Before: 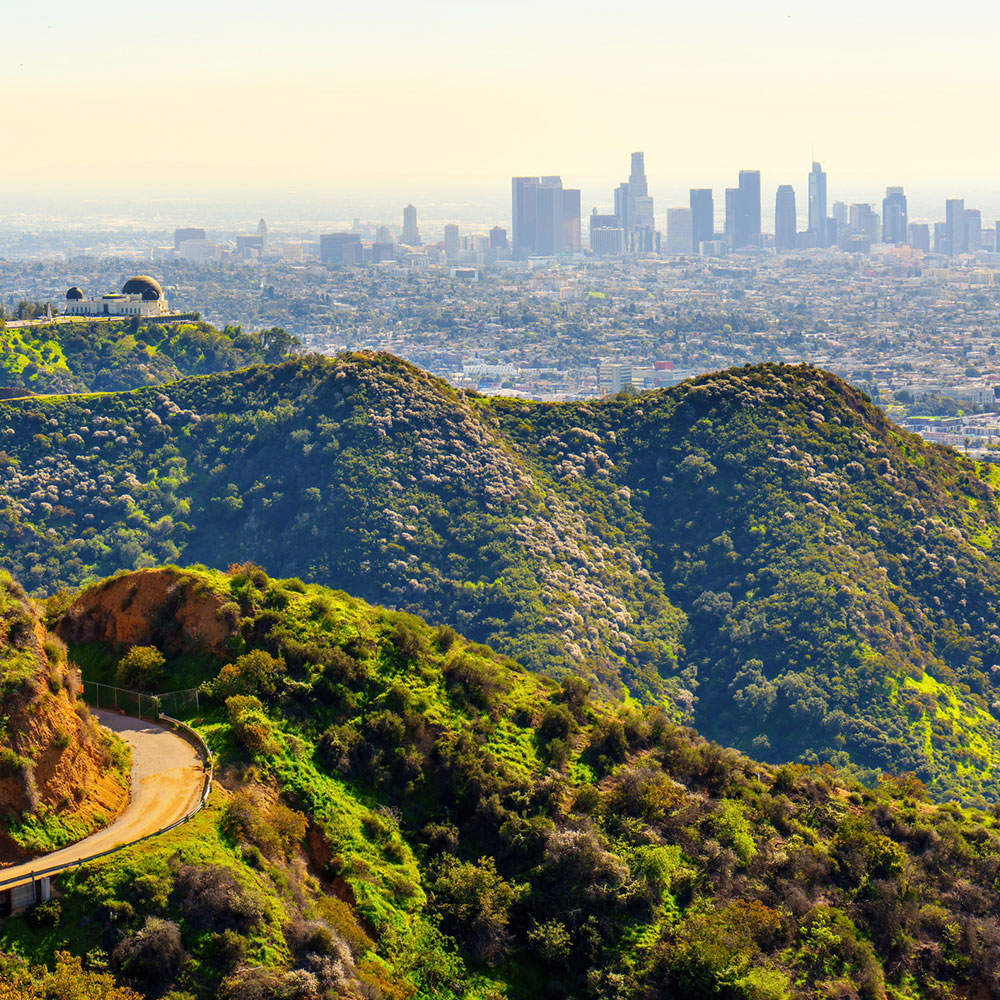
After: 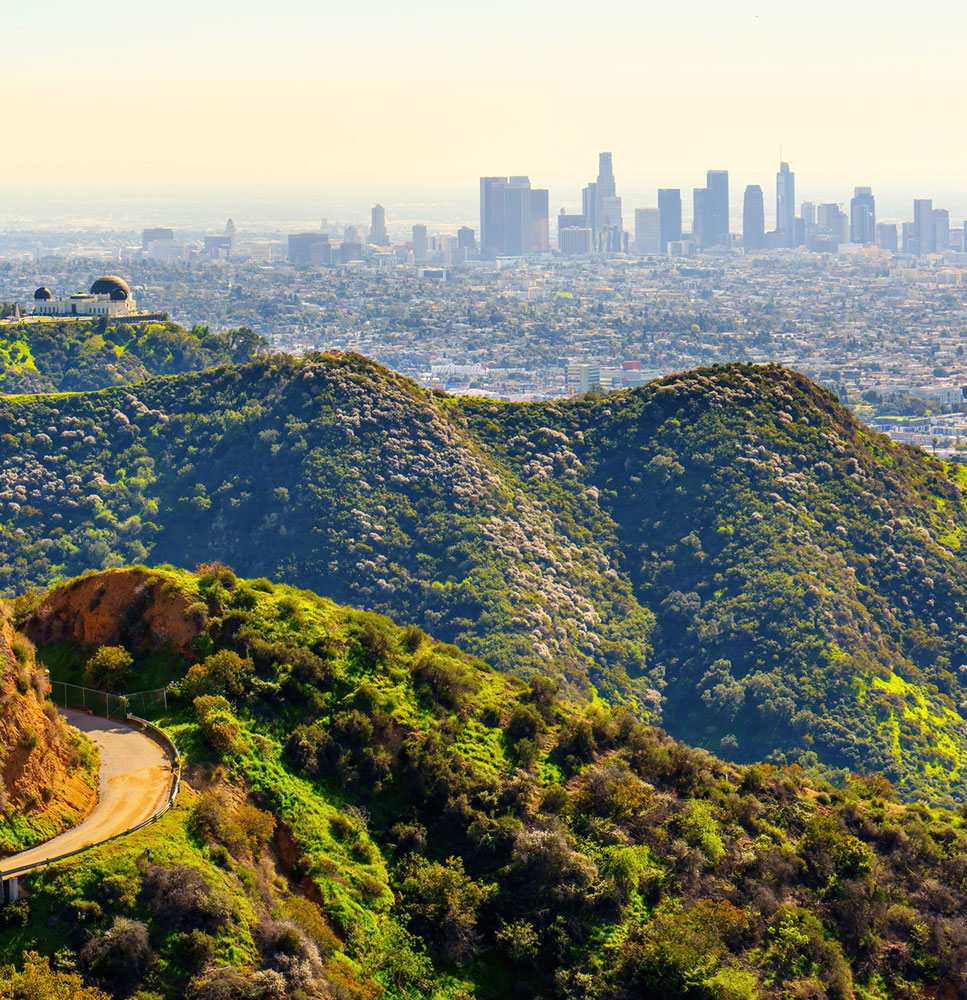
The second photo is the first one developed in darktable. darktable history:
tone equalizer: on, module defaults
crop and rotate: left 3.238%
